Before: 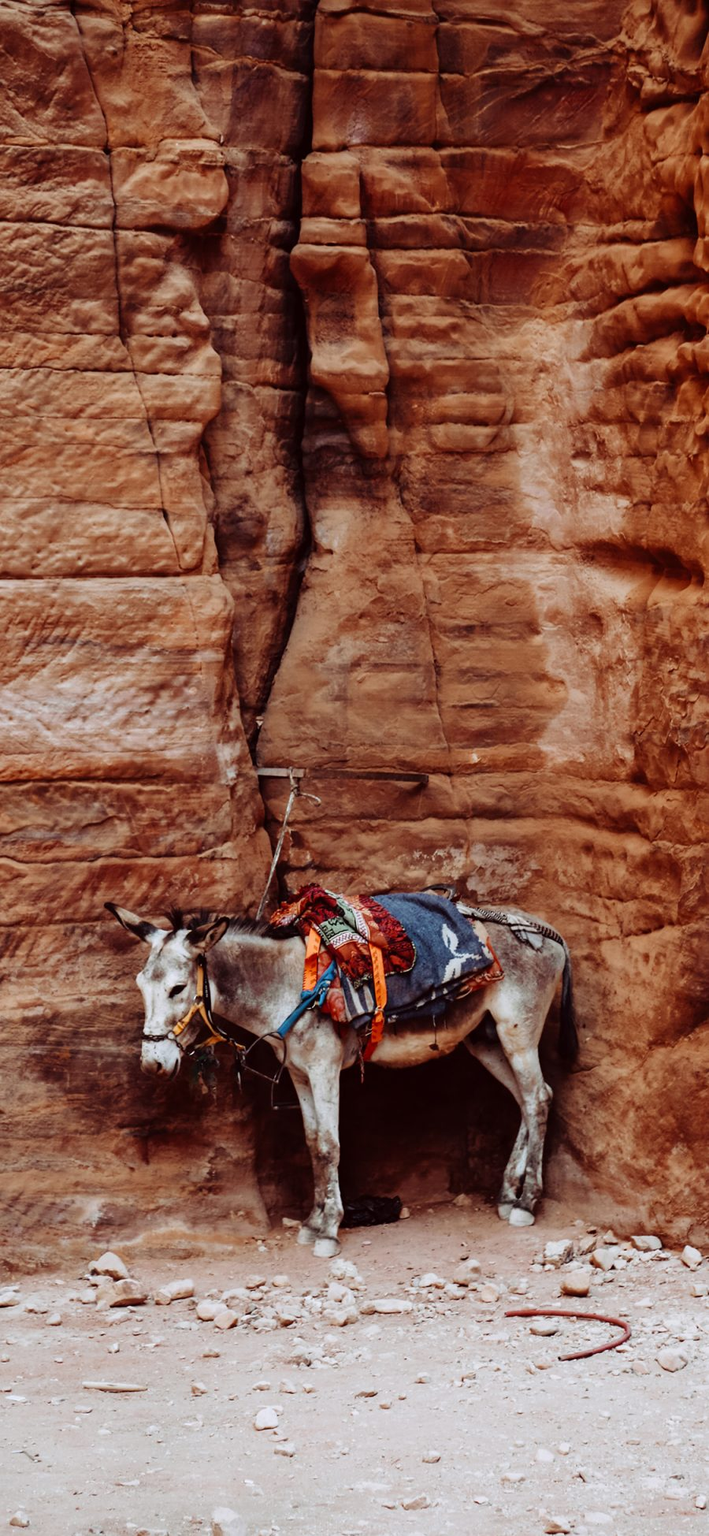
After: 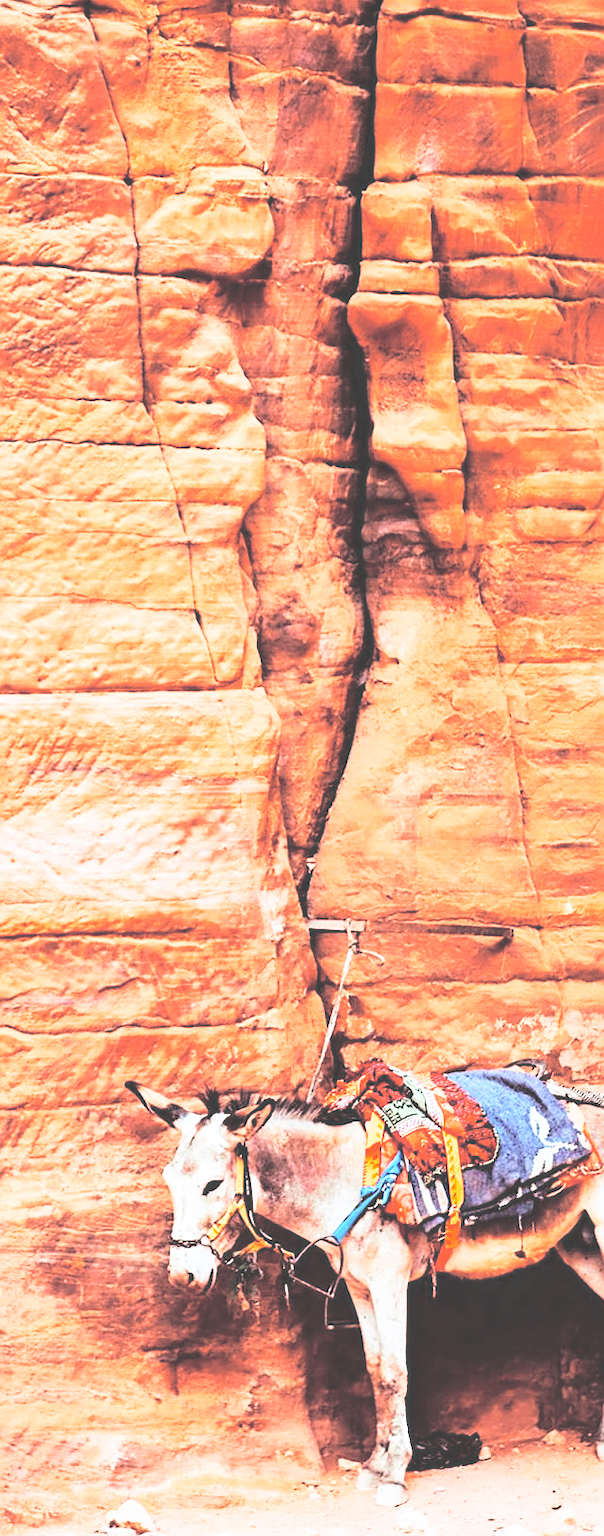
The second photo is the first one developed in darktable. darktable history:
crop: right 28.869%, bottom 16.509%
sharpen: amount 0.589
contrast brightness saturation: brightness 0.99
base curve: curves: ch0 [(0, 0.003) (0.001, 0.002) (0.006, 0.004) (0.02, 0.022) (0.048, 0.086) (0.094, 0.234) (0.162, 0.431) (0.258, 0.629) (0.385, 0.8) (0.548, 0.918) (0.751, 0.988) (1, 1)], preserve colors none
